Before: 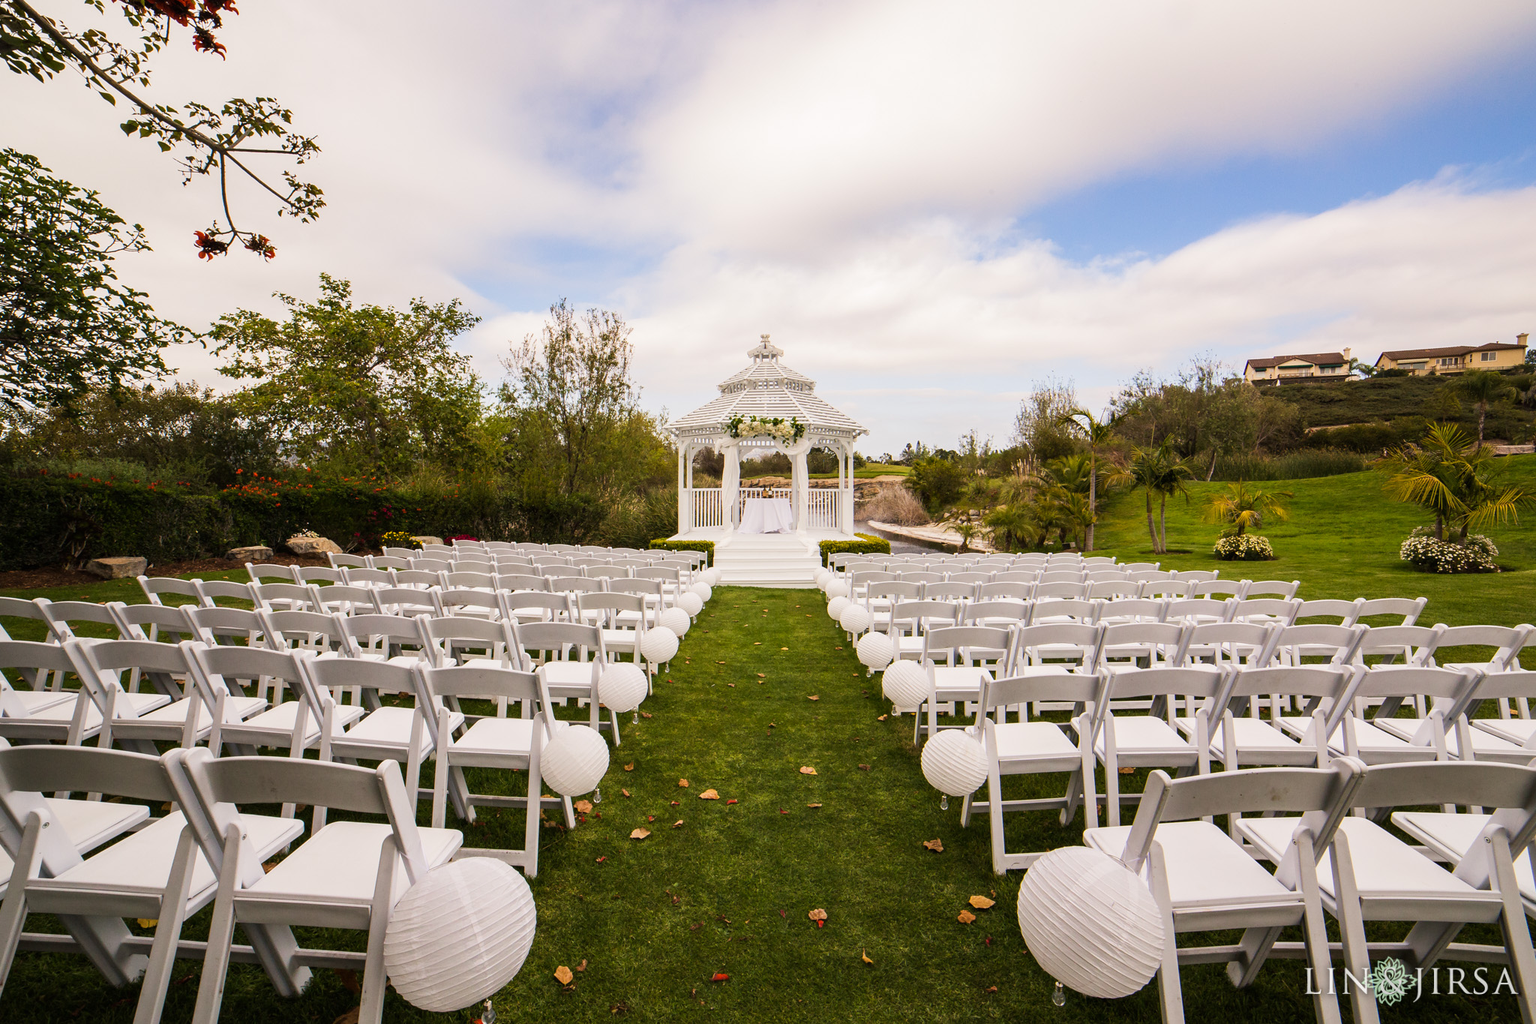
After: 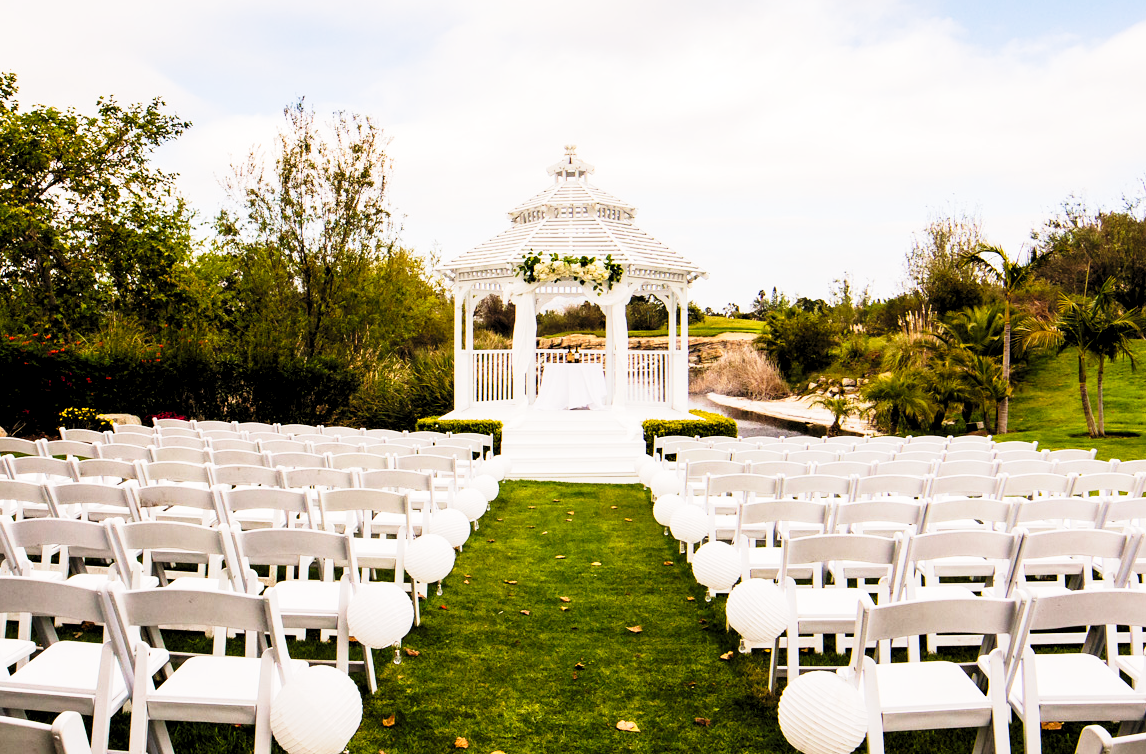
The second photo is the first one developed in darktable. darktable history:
tone curve: curves: ch0 [(0, 0) (0.187, 0.12) (0.392, 0.438) (0.704, 0.86) (0.858, 0.938) (1, 0.981)]; ch1 [(0, 0) (0.402, 0.36) (0.476, 0.456) (0.498, 0.501) (0.518, 0.521) (0.58, 0.598) (0.619, 0.663) (0.692, 0.744) (1, 1)]; ch2 [(0, 0) (0.427, 0.417) (0.483, 0.481) (0.503, 0.503) (0.526, 0.53) (0.563, 0.585) (0.626, 0.703) (0.699, 0.753) (0.997, 0.858)], preserve colors none
contrast brightness saturation: saturation -0.061
levels: levels [0.073, 0.497, 0.972]
crop and rotate: left 21.987%, top 22.076%, right 22.048%, bottom 22.635%
